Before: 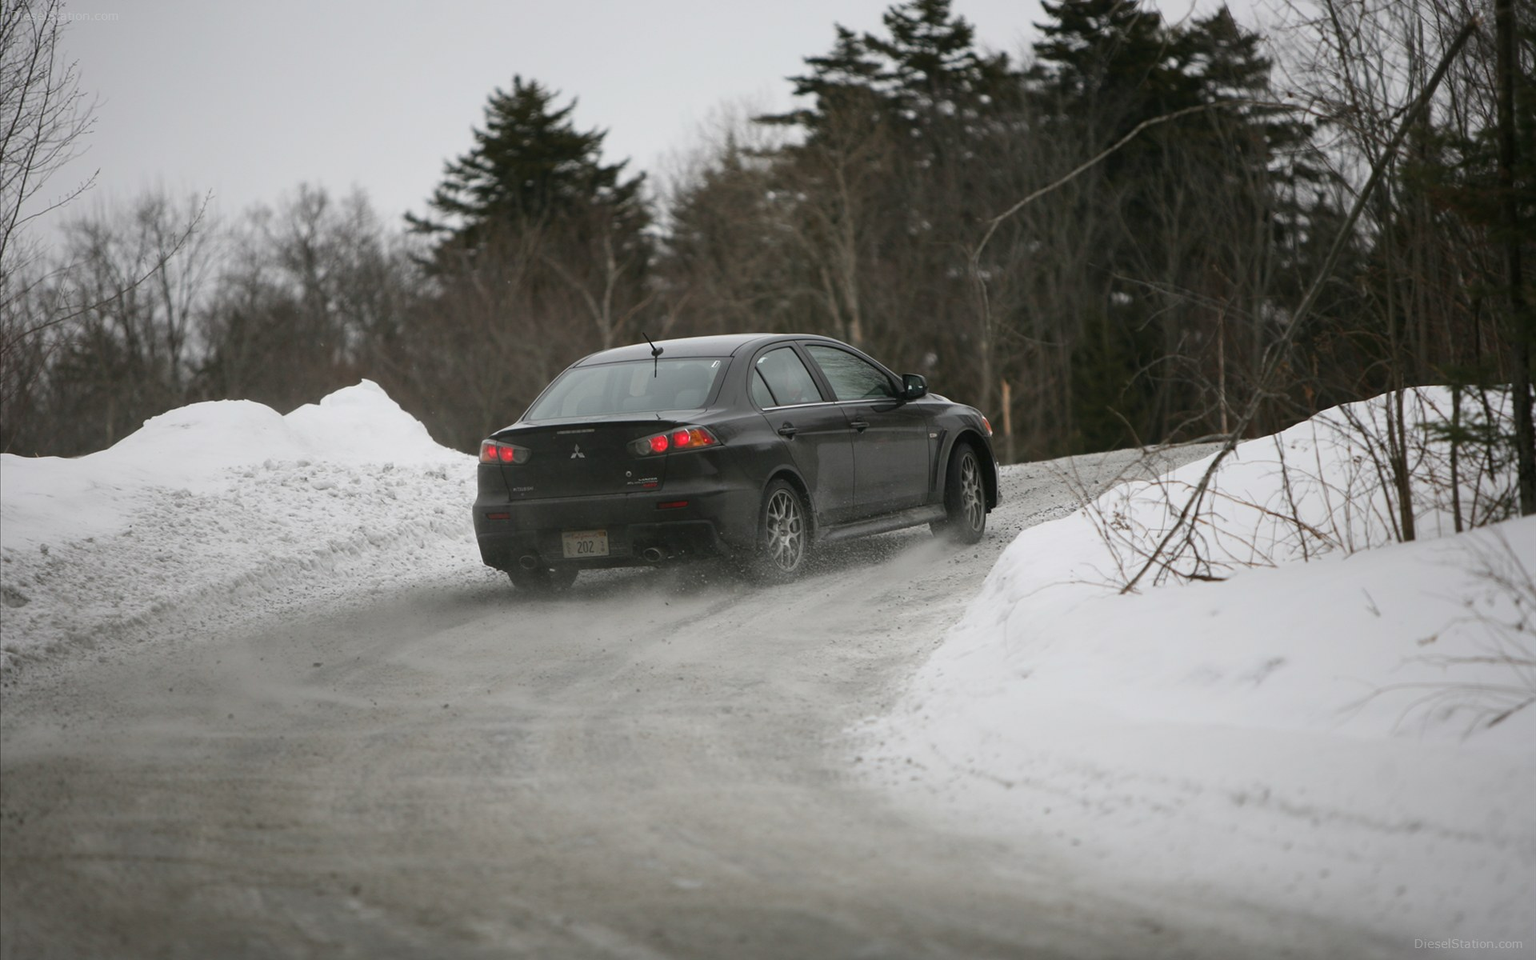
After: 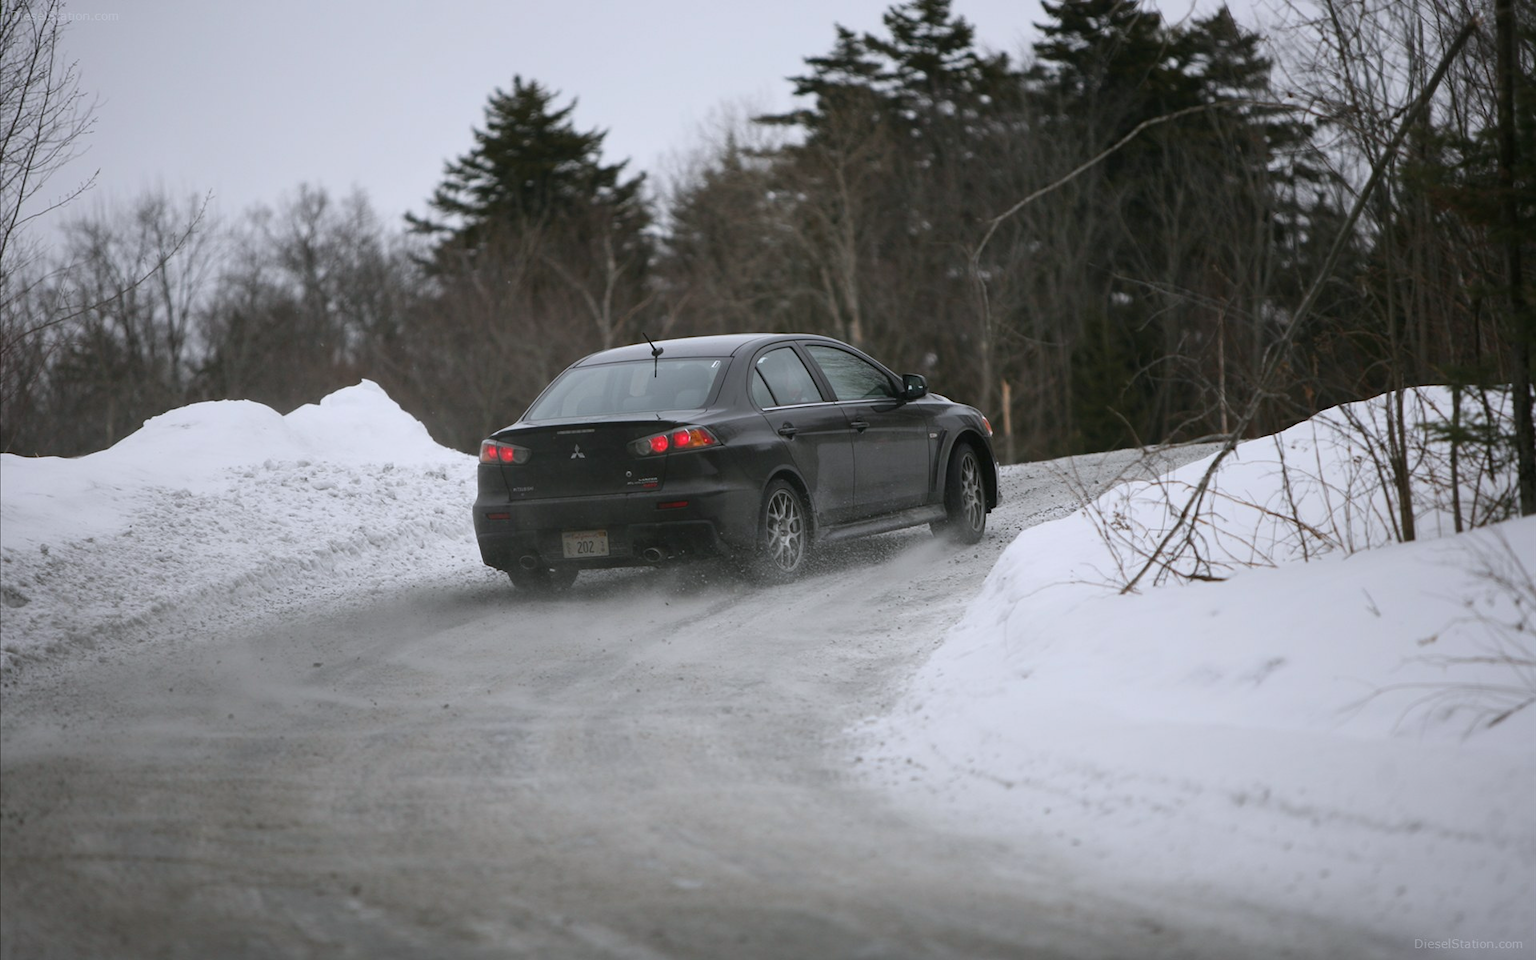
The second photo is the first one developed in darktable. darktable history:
tone equalizer: on, module defaults
white balance: red 0.984, blue 1.059
